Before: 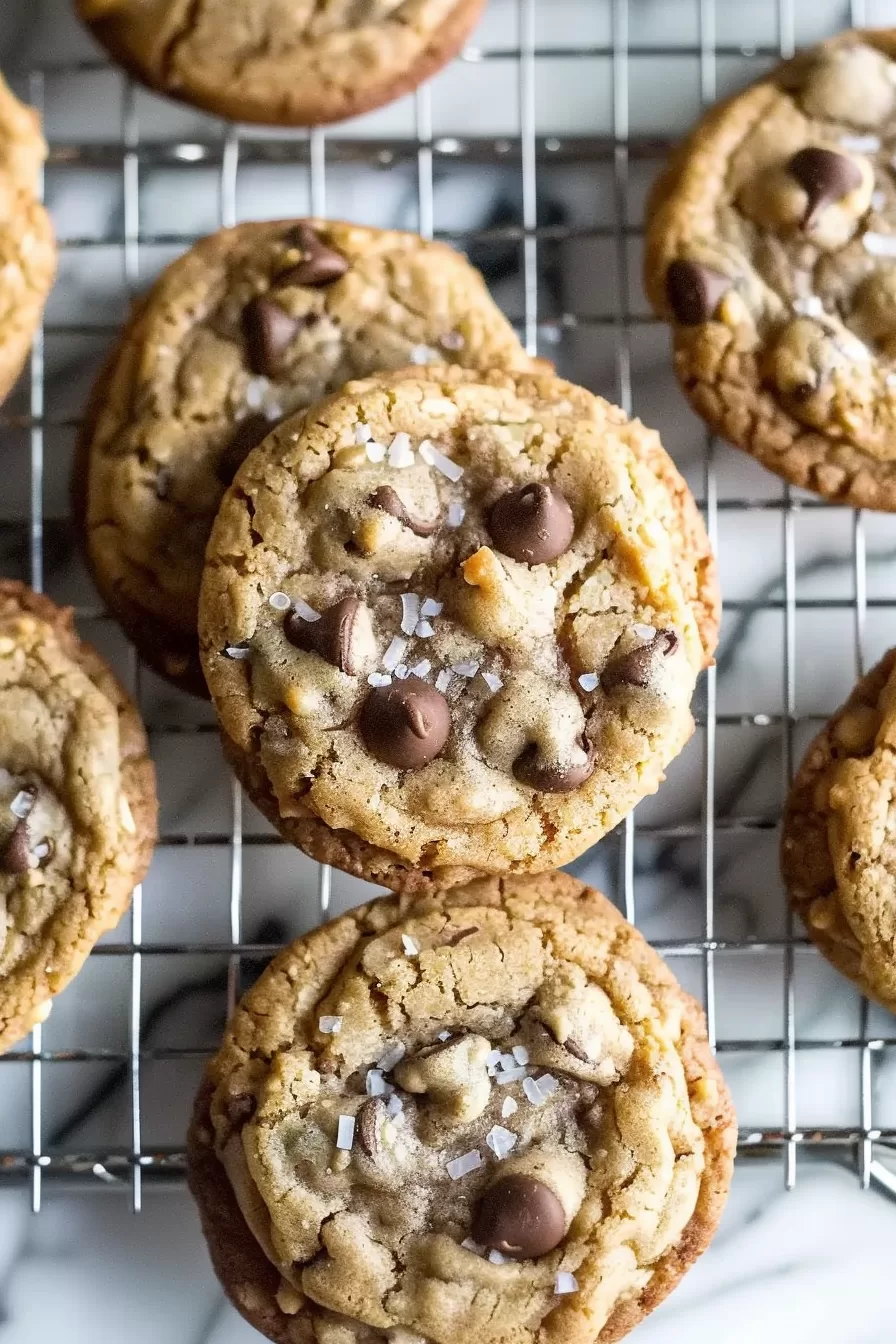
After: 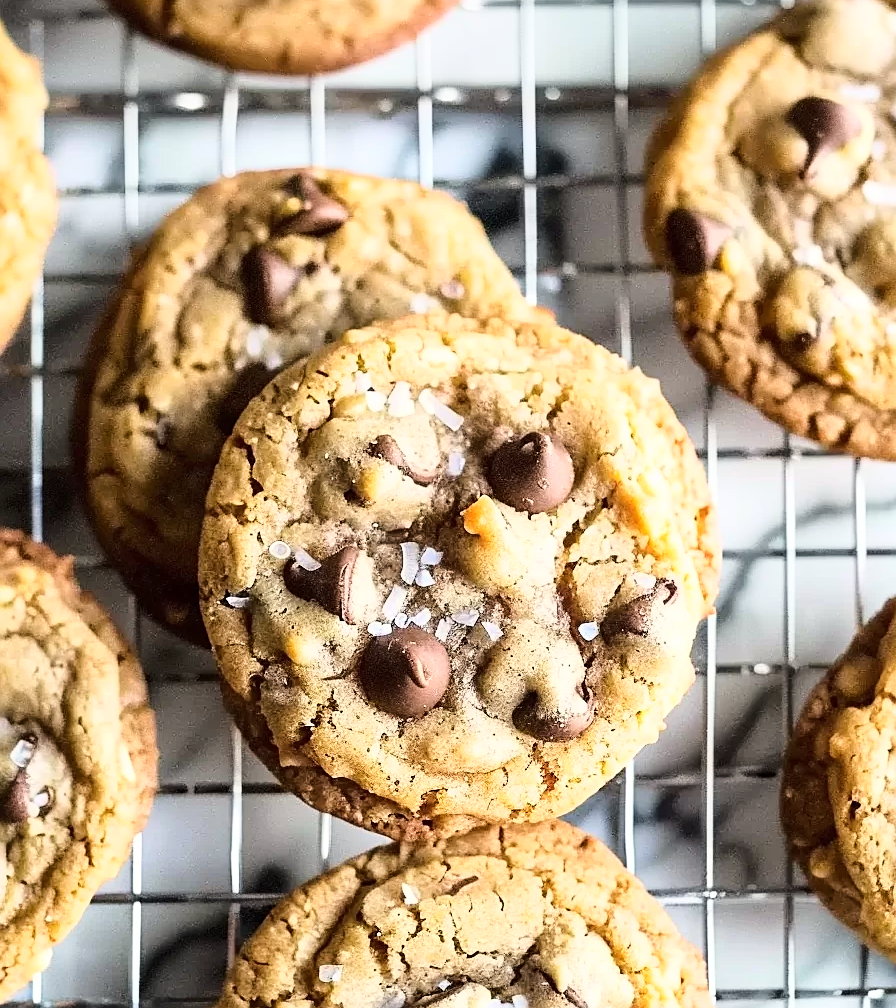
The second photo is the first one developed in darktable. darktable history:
crop: top 3.857%, bottom 21.132%
sharpen: on, module defaults
base curve: curves: ch0 [(0, 0) (0.028, 0.03) (0.121, 0.232) (0.46, 0.748) (0.859, 0.968) (1, 1)]
white balance: red 1.009, blue 0.985
